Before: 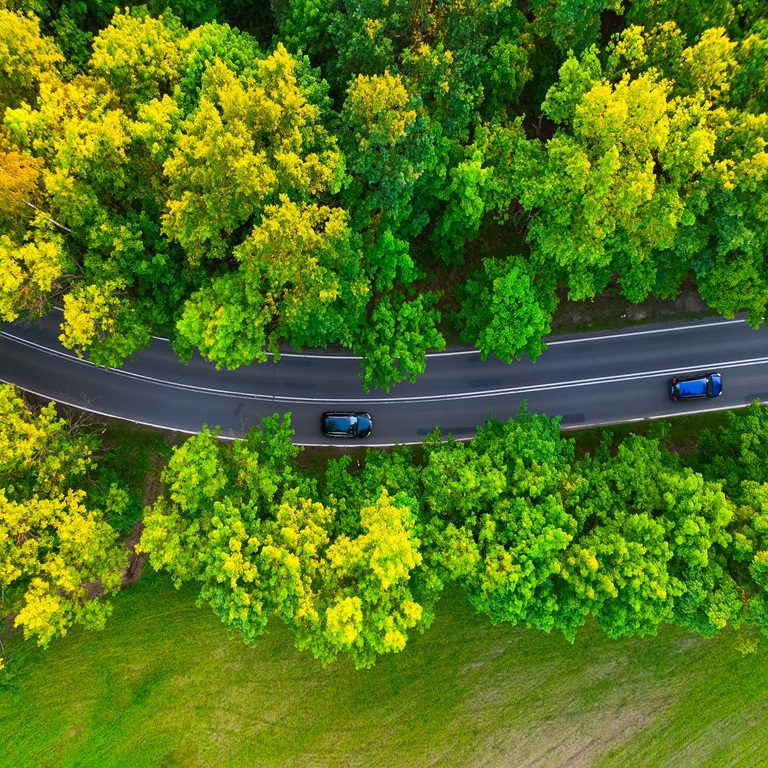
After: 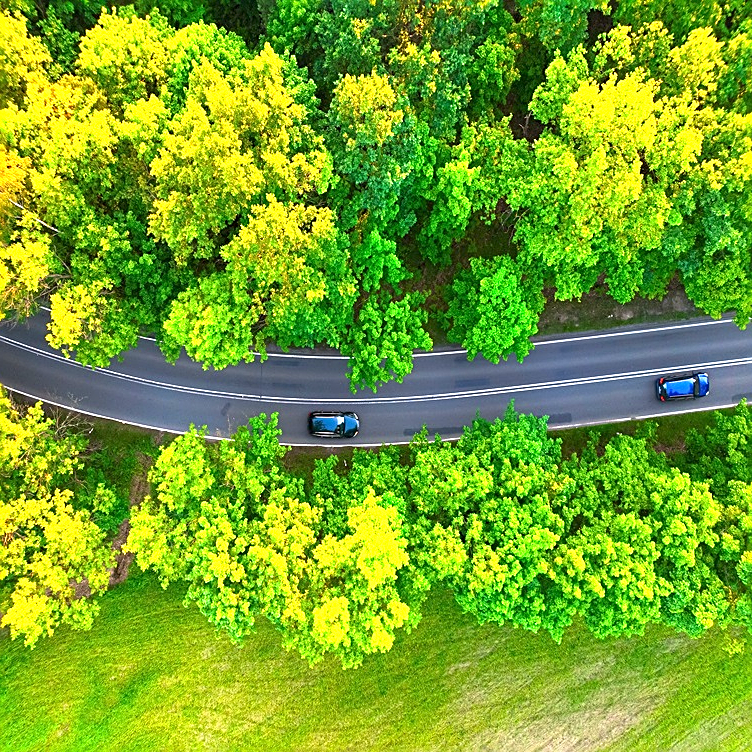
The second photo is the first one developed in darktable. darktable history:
crop: left 1.743%, right 0.268%, bottom 2.011%
sharpen: on, module defaults
exposure: exposure 1.223 EV, compensate highlight preservation false
